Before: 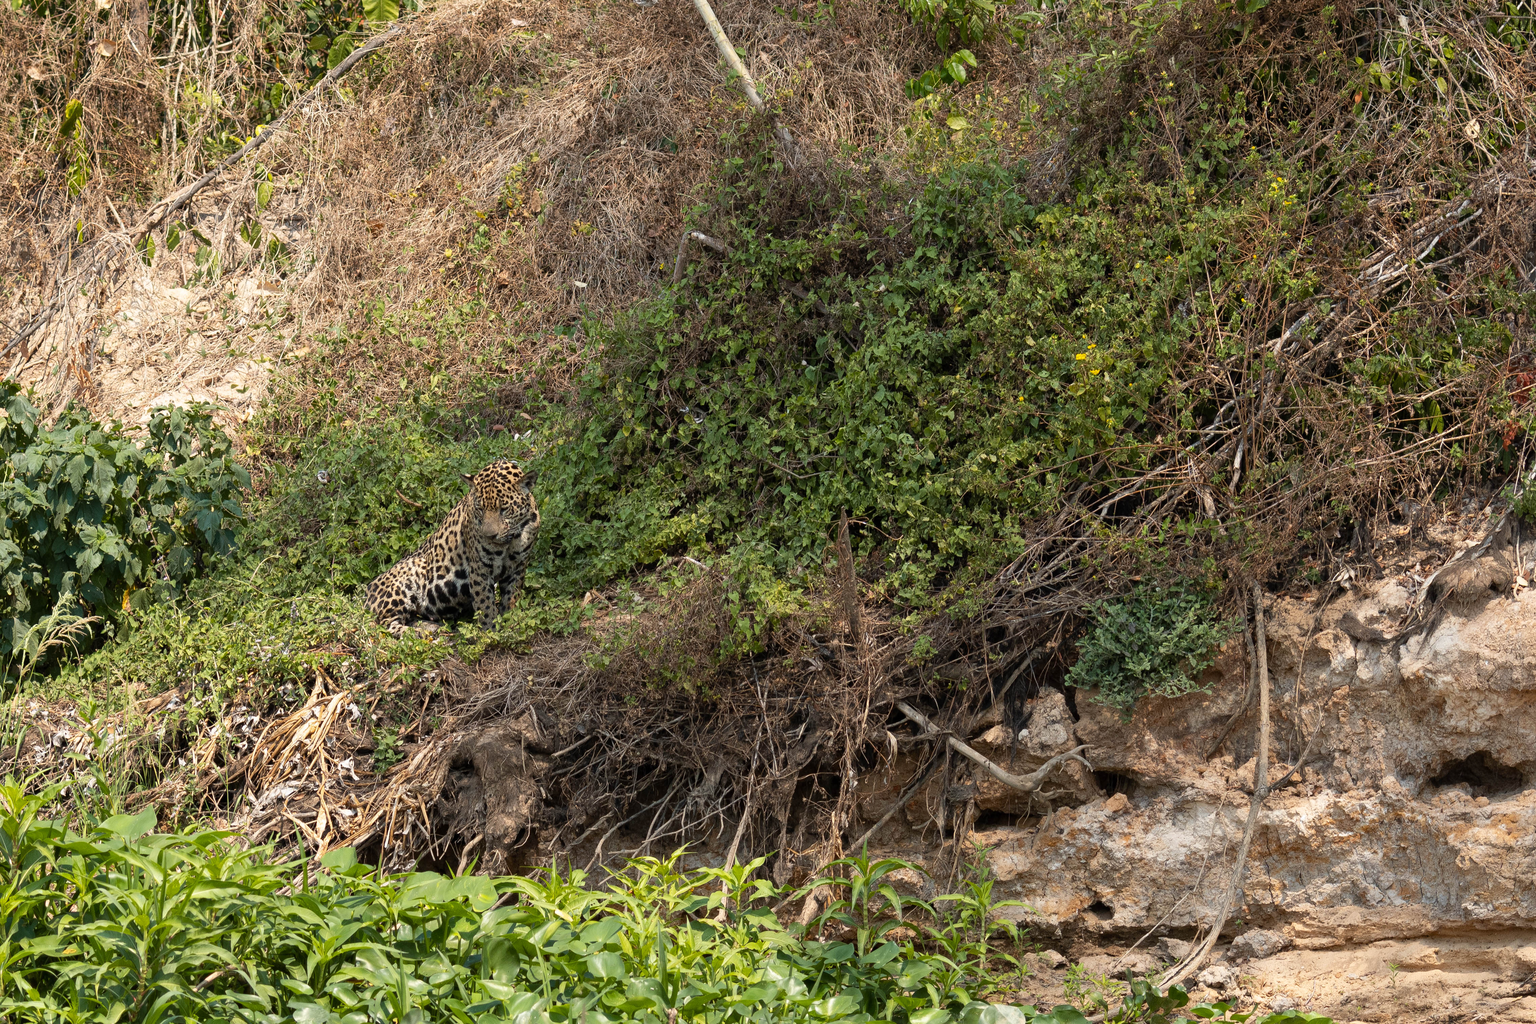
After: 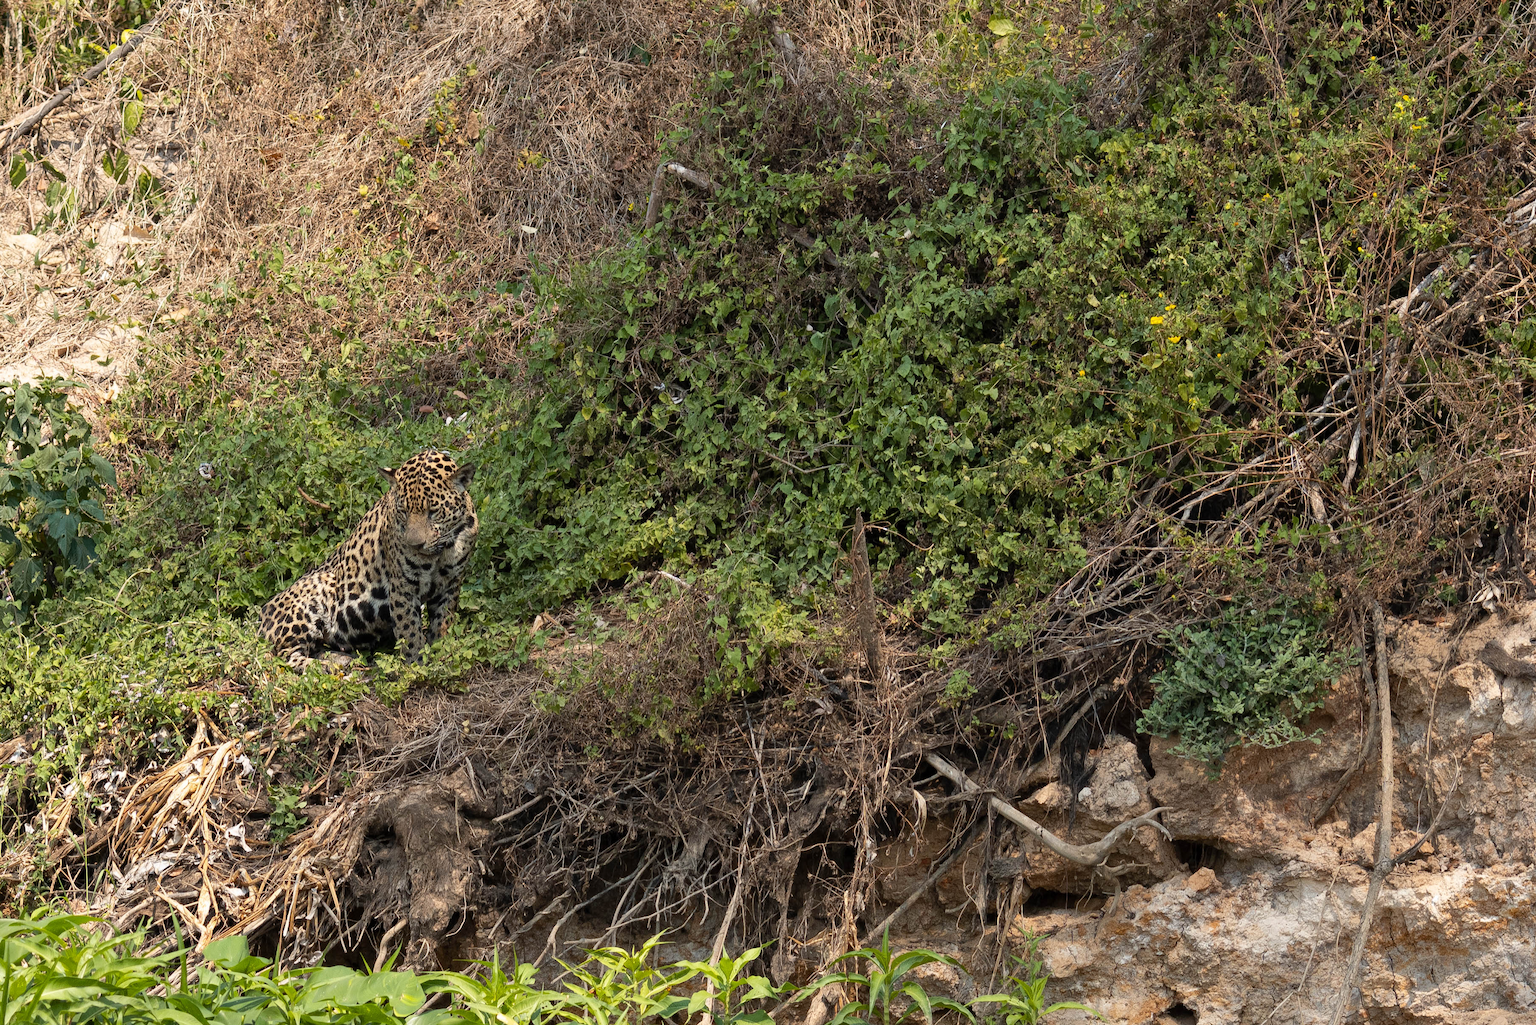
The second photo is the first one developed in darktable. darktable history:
shadows and highlights: shadows 36.58, highlights -26.98, soften with gaussian
crop and rotate: left 10.35%, top 9.947%, right 9.911%, bottom 10.192%
